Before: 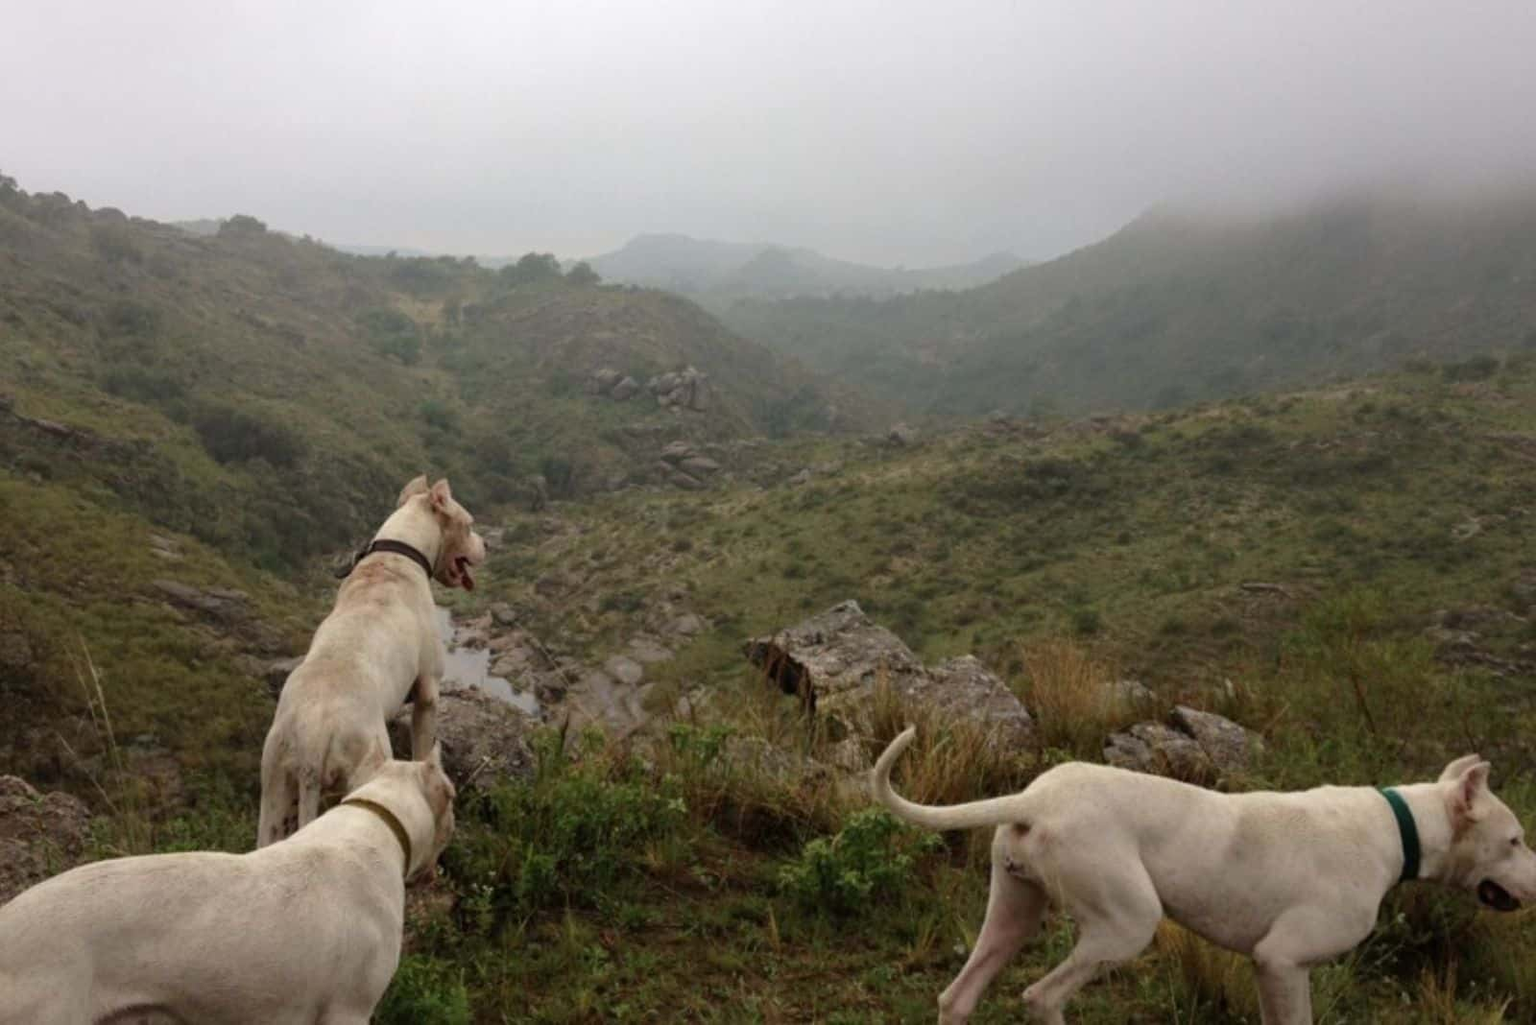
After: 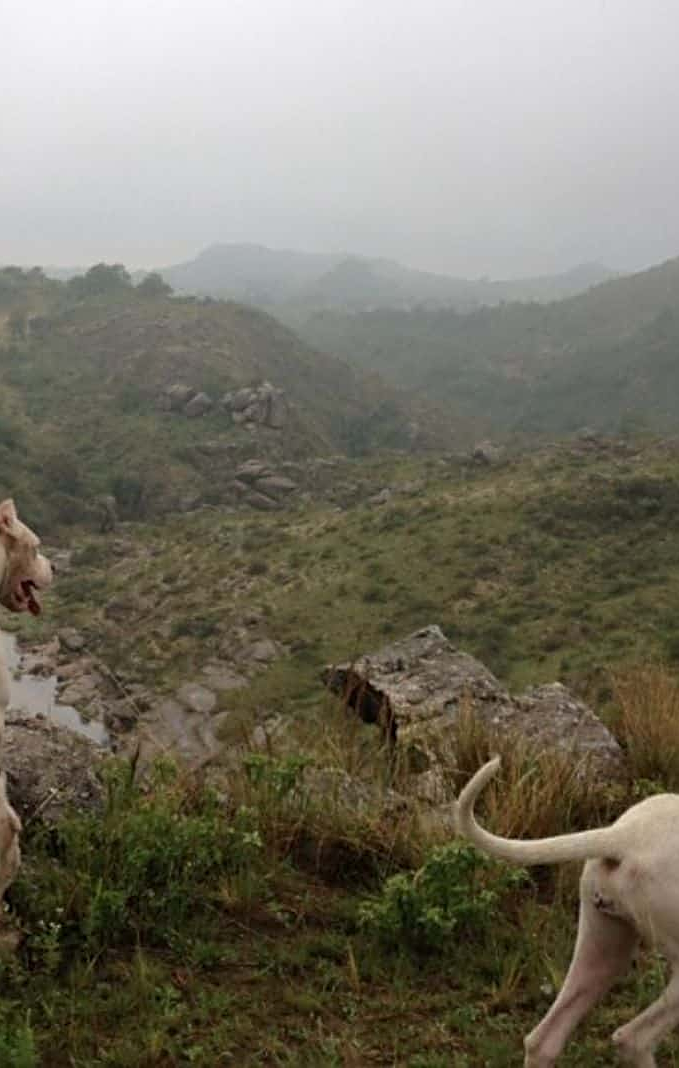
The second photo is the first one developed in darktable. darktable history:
crop: left 28.344%, right 29.198%
sharpen: on, module defaults
